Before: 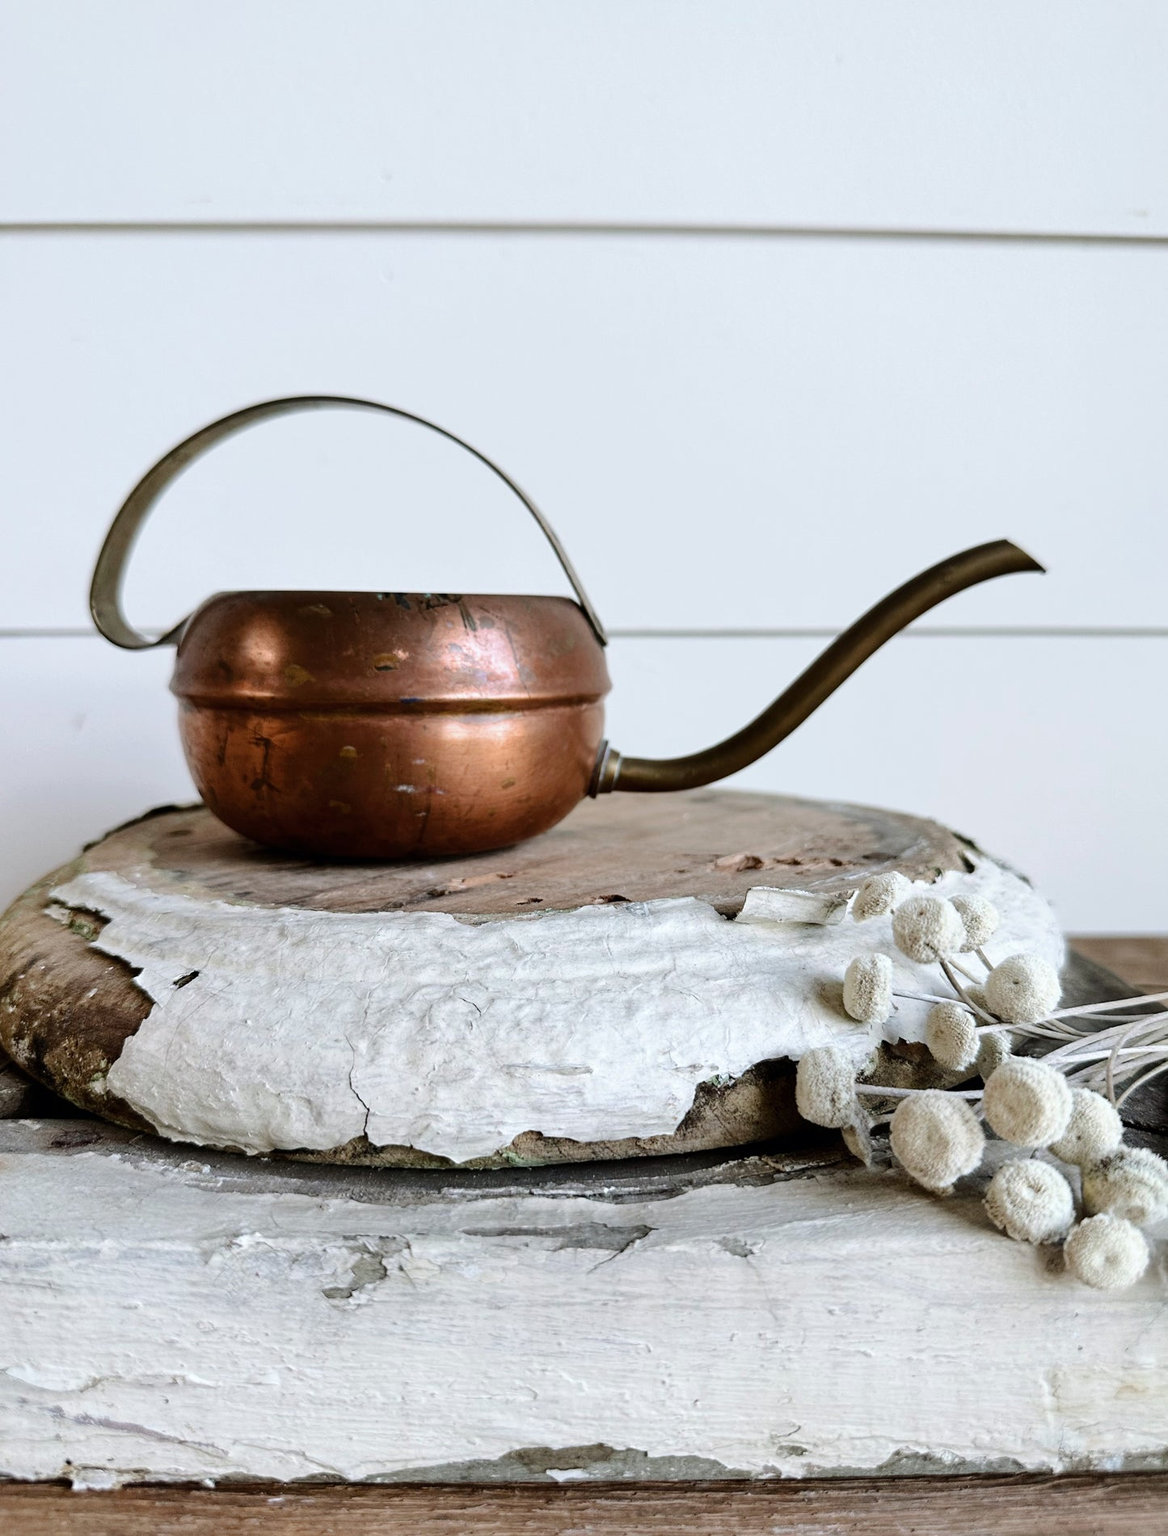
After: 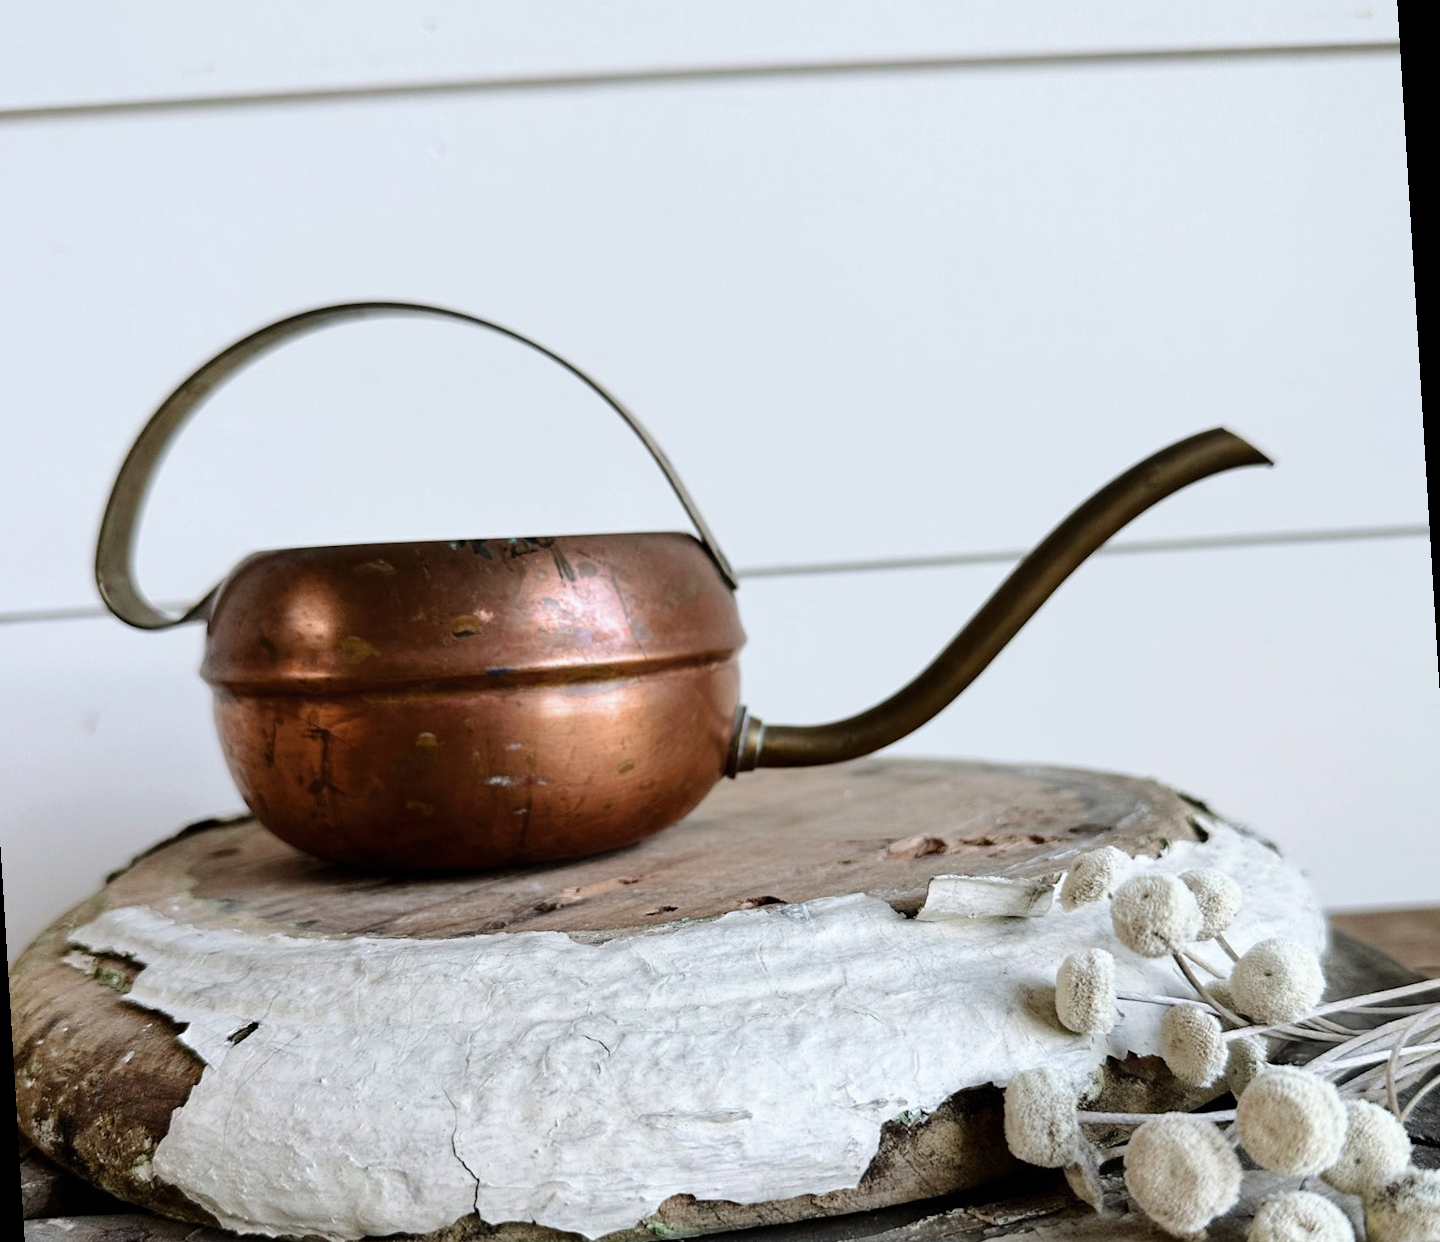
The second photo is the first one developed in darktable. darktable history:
crop: left 0.387%, top 5.469%, bottom 19.809%
rotate and perspective: rotation -3.52°, crop left 0.036, crop right 0.964, crop top 0.081, crop bottom 0.919
